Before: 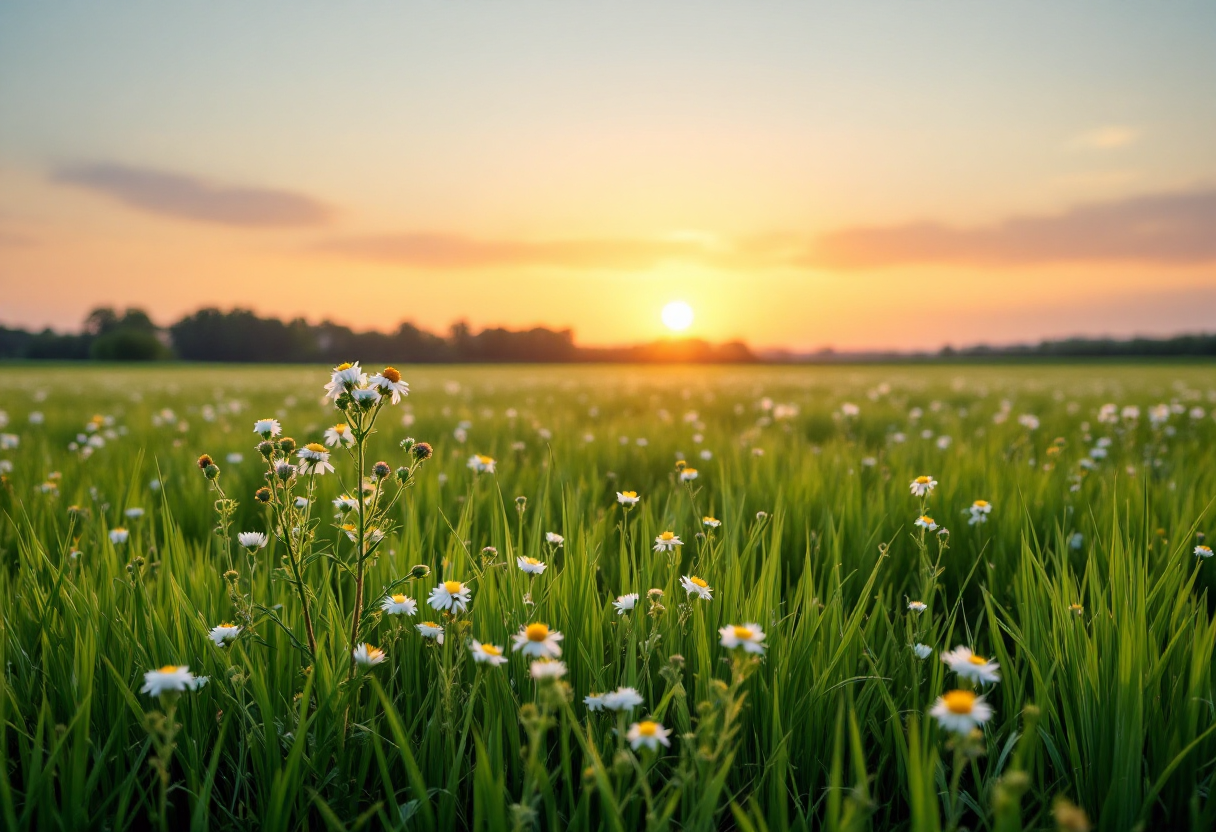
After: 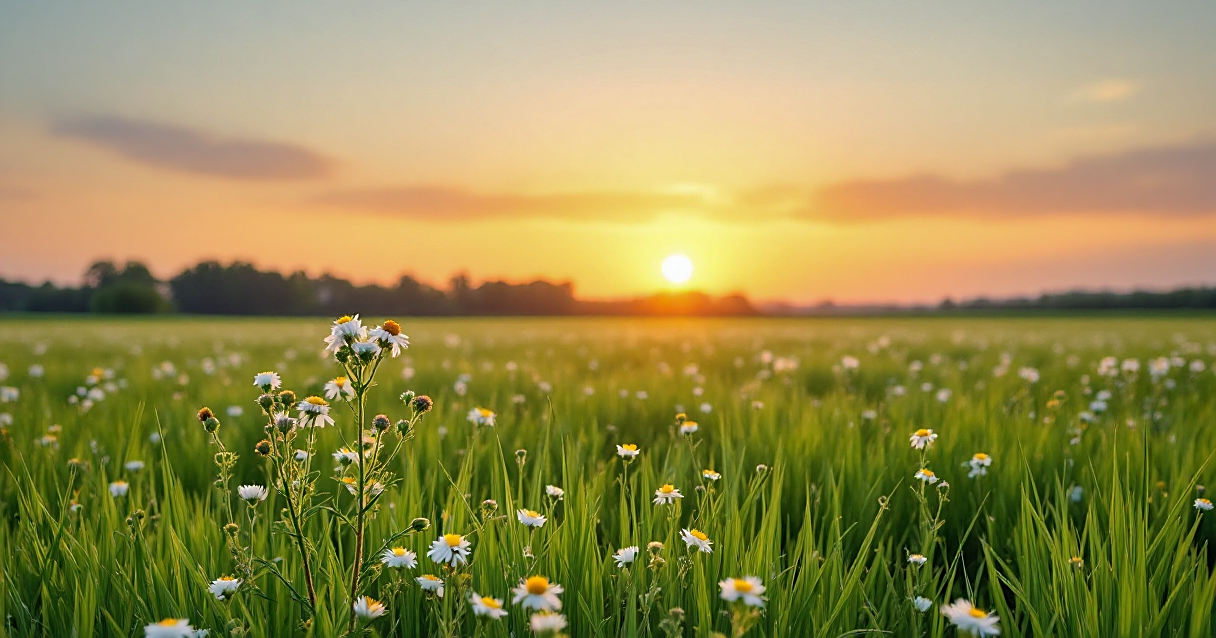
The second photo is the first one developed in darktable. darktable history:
crop: top 5.667%, bottom 17.637%
sharpen: on, module defaults
shadows and highlights: shadows 30
